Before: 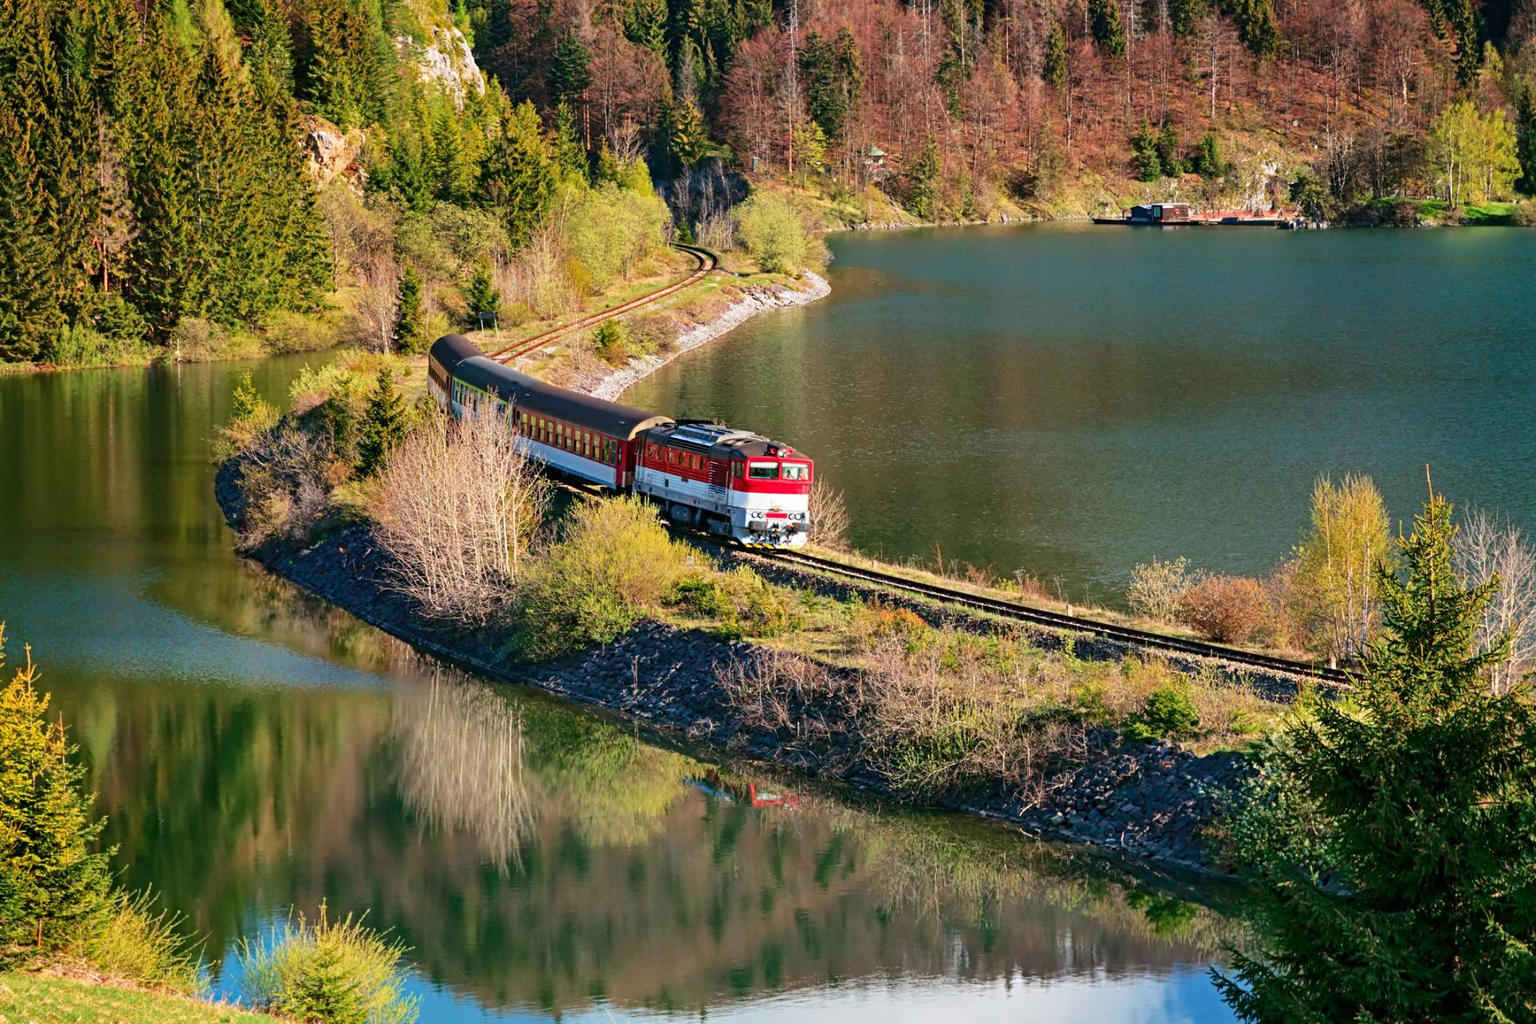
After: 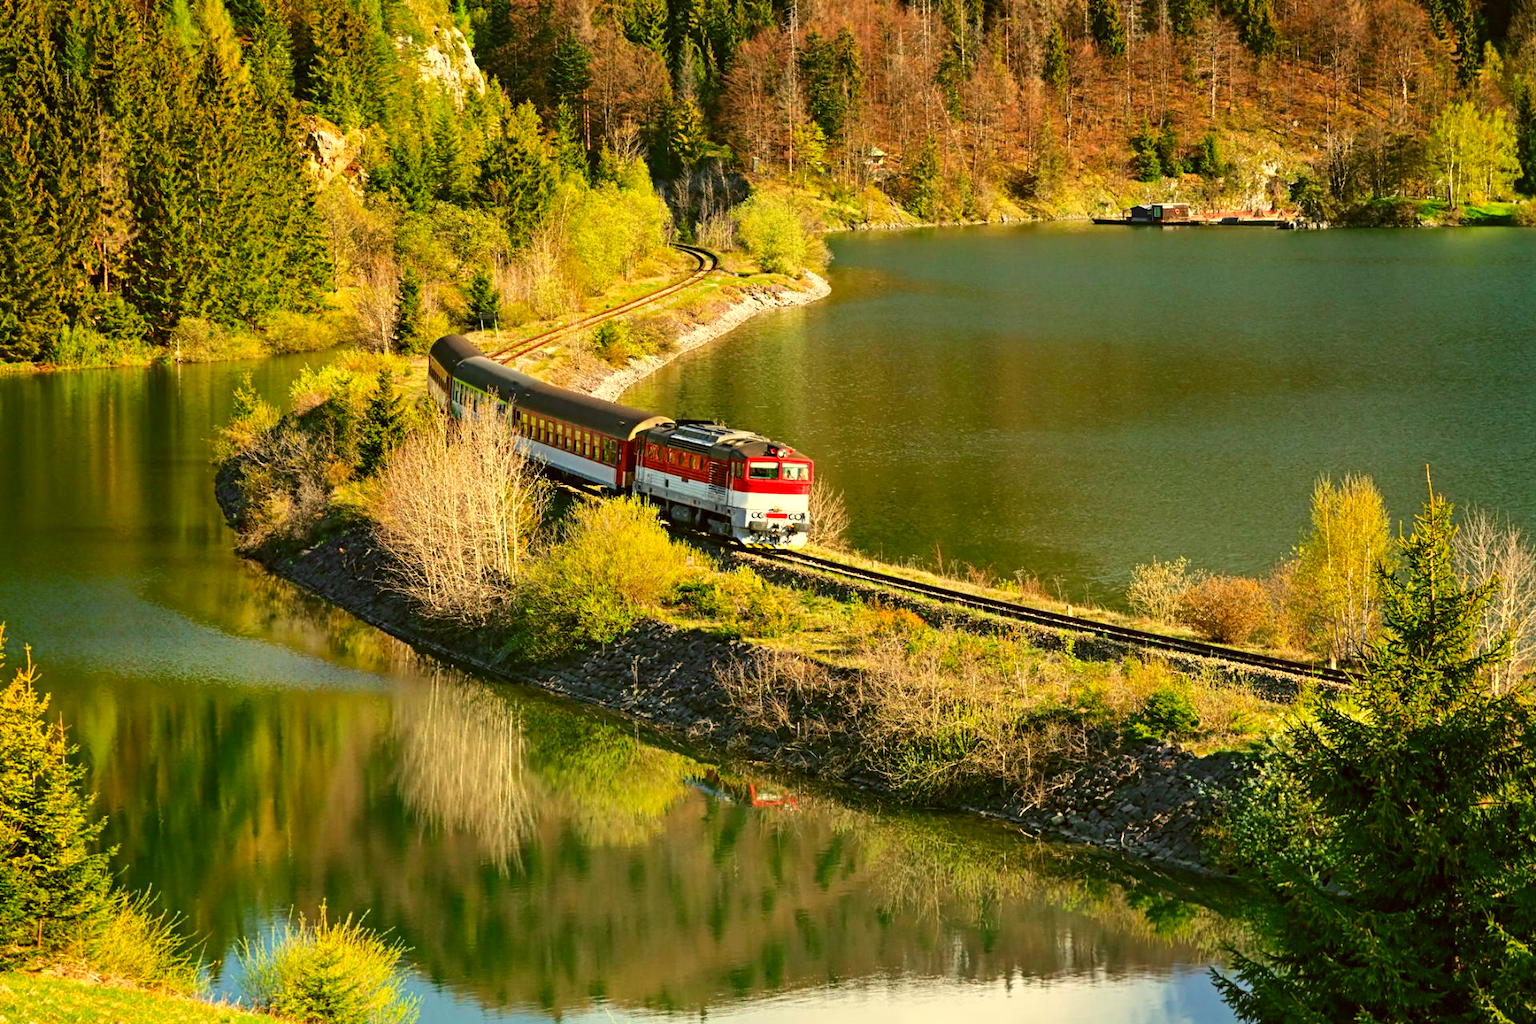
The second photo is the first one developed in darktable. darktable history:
exposure: exposure 0.297 EV, compensate highlight preservation false
color correction: highlights a* 0.106, highlights b* 28.94, shadows a* -0.262, shadows b* 21.4
